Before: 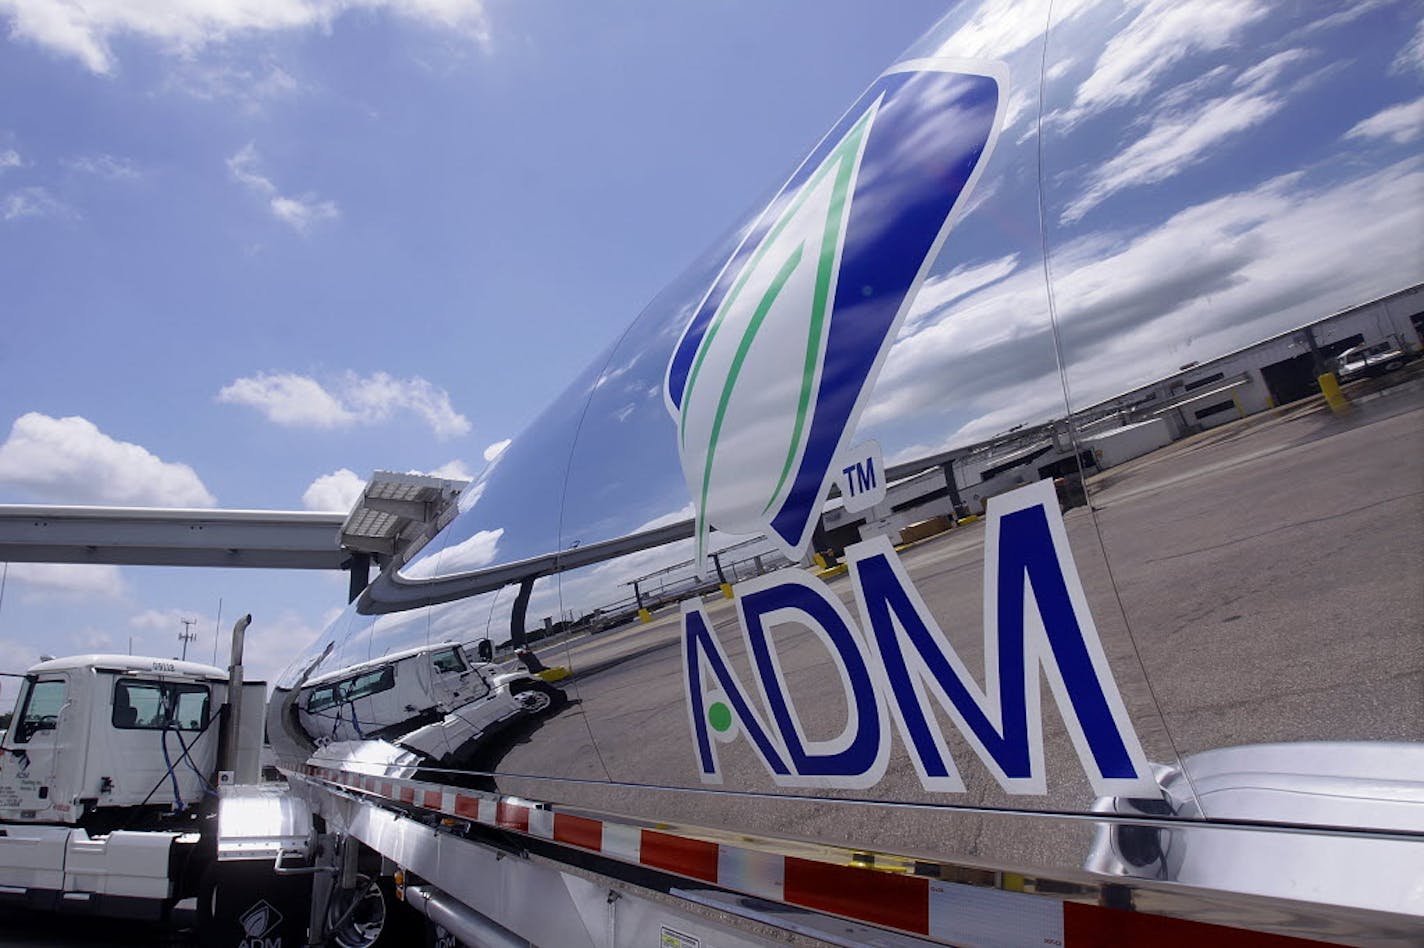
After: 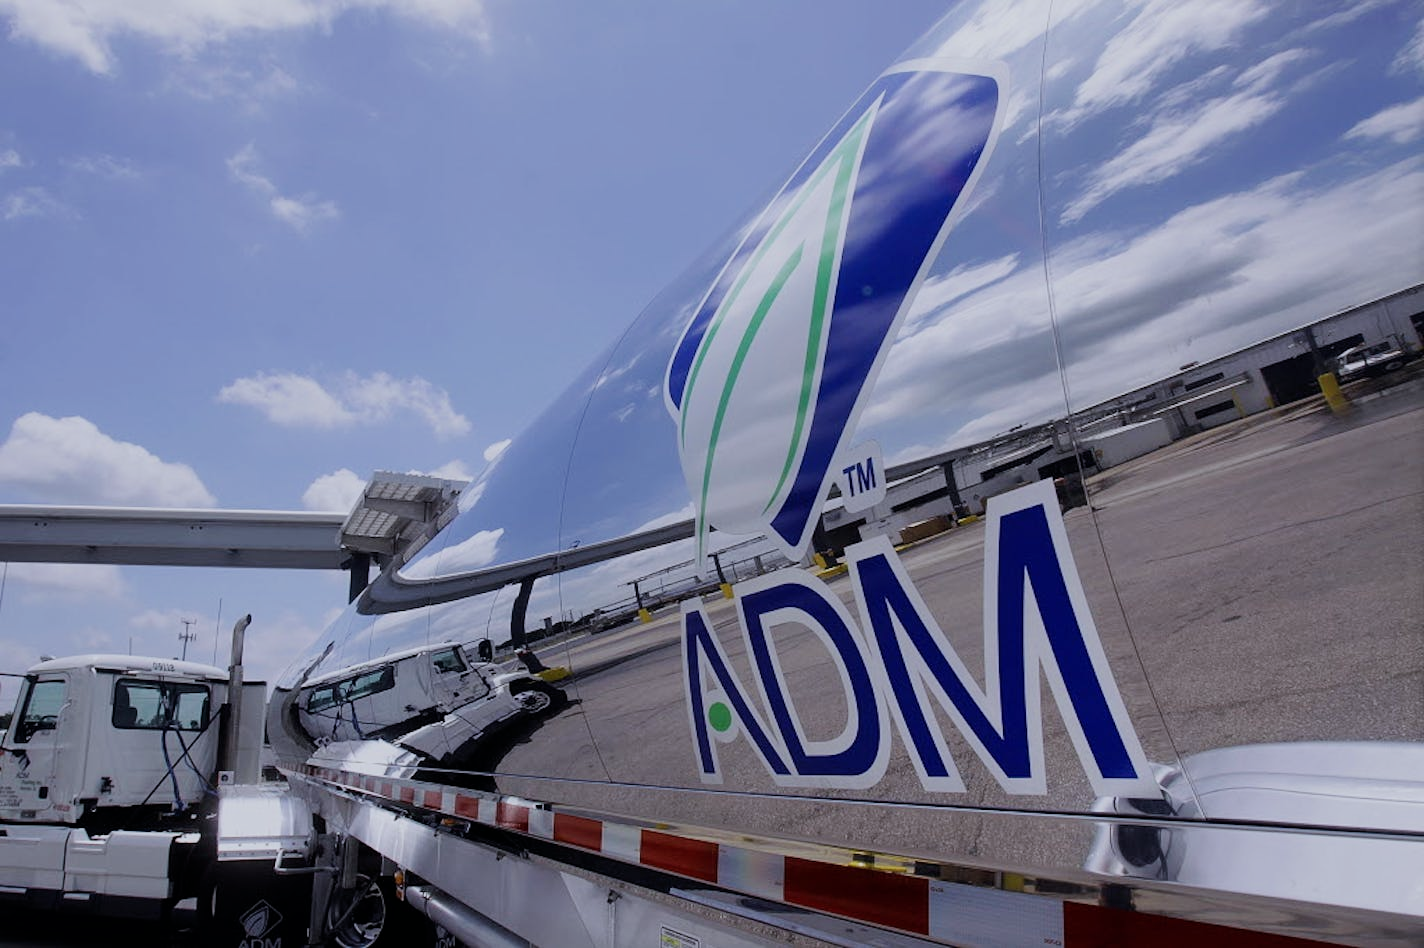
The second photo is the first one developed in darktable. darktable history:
color correction: highlights a* -0.102, highlights b* -6.04, shadows a* -0.133, shadows b* -0.085
filmic rgb: black relative exposure -7.65 EV, white relative exposure 4.56 EV, hardness 3.61, contrast in shadows safe
